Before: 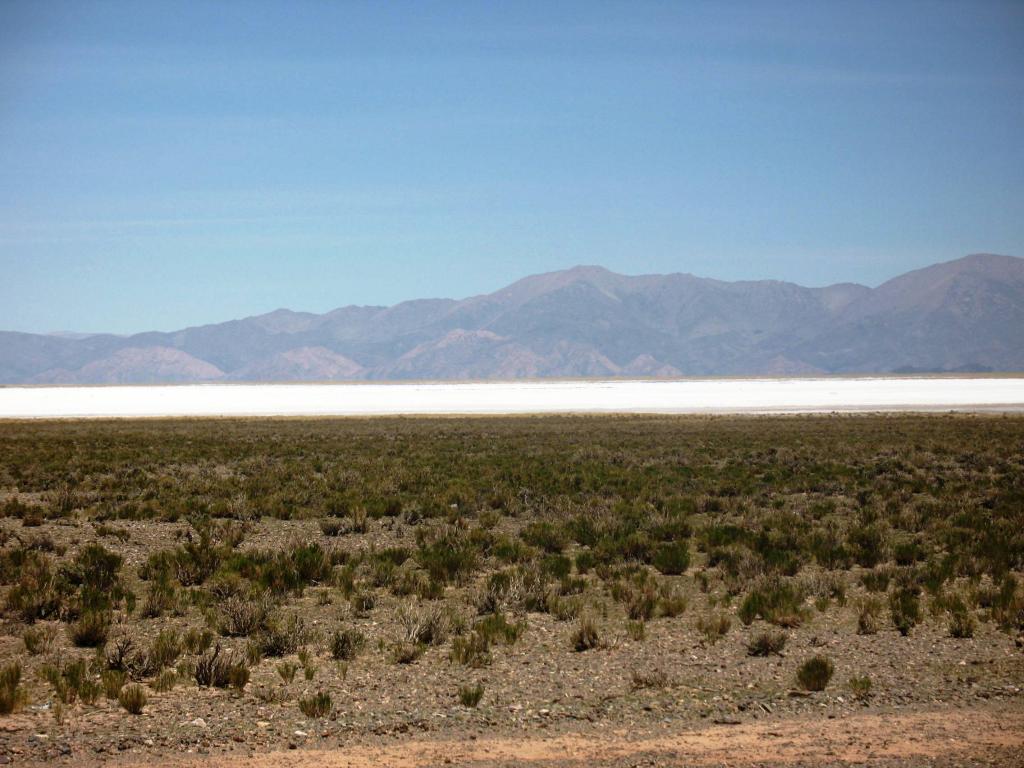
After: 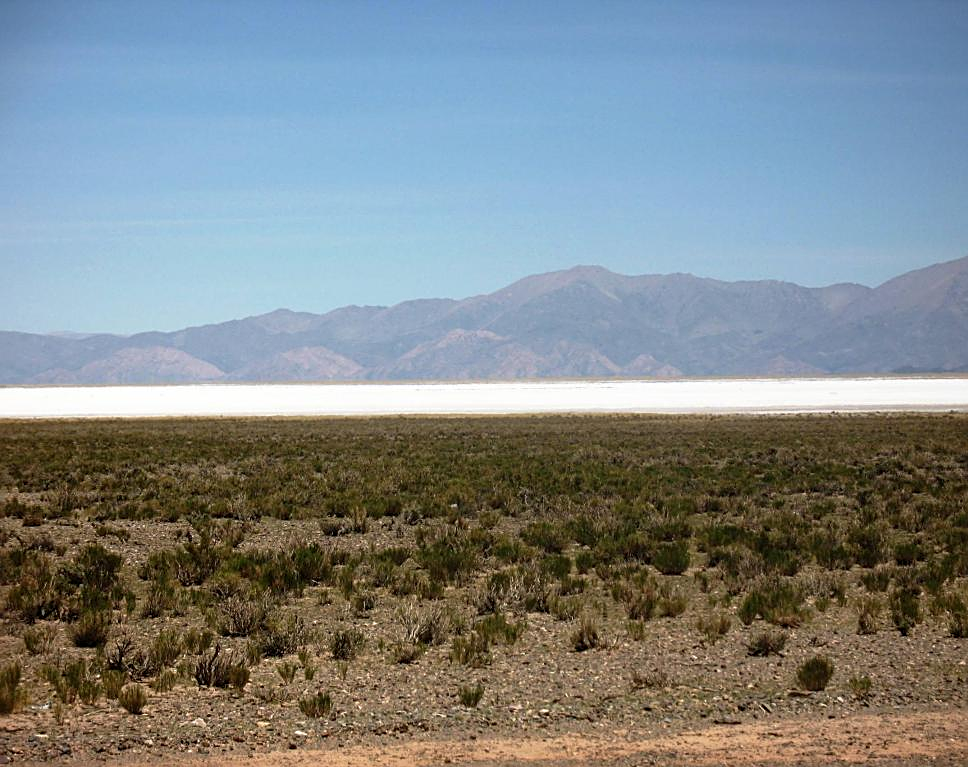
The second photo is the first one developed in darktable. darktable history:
sharpen: on, module defaults
crop and rotate: left 0%, right 5.377%
